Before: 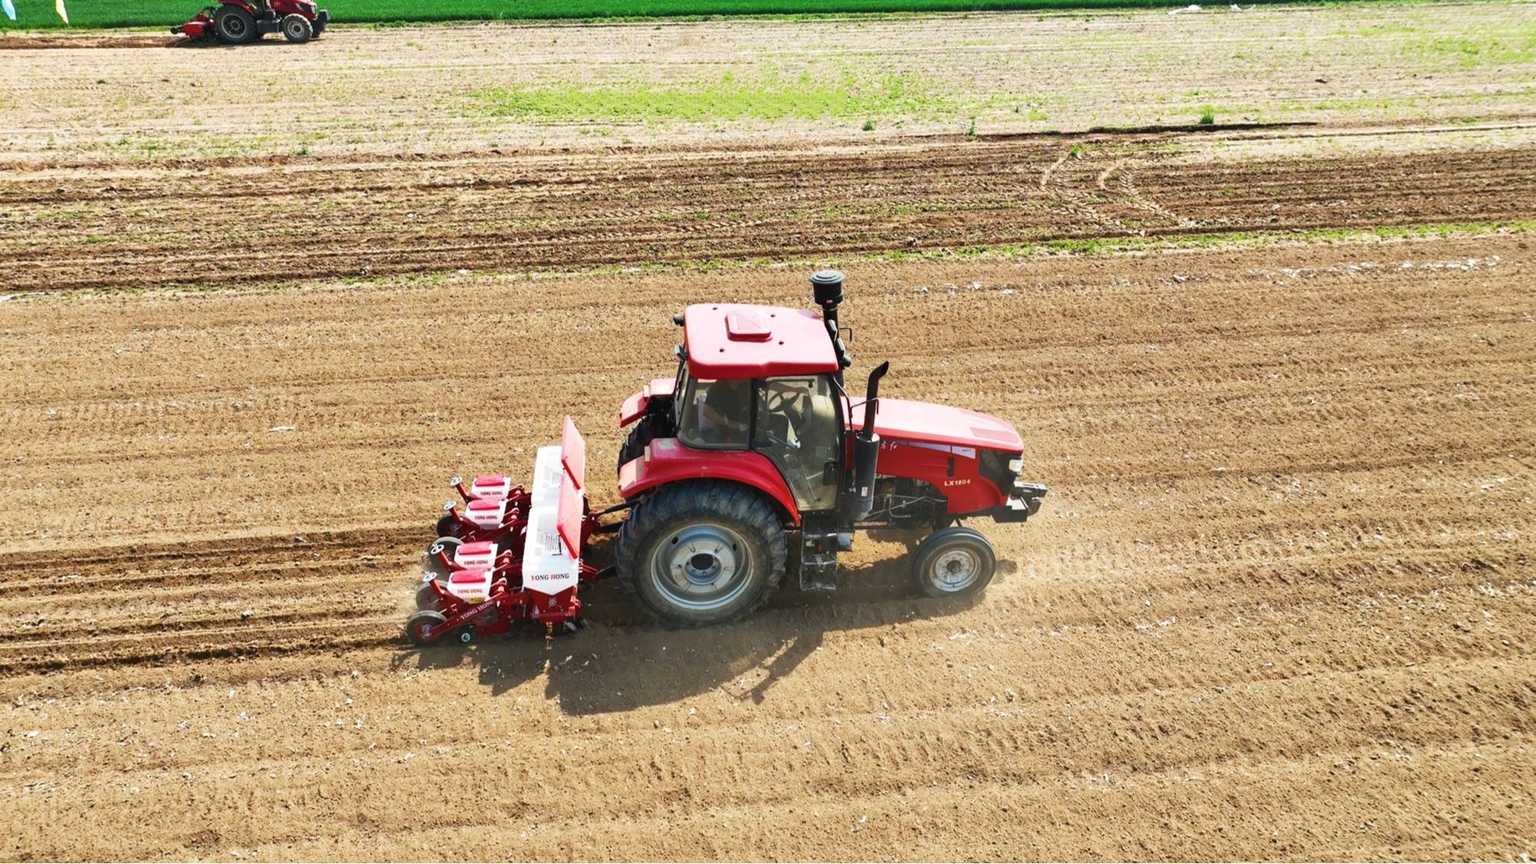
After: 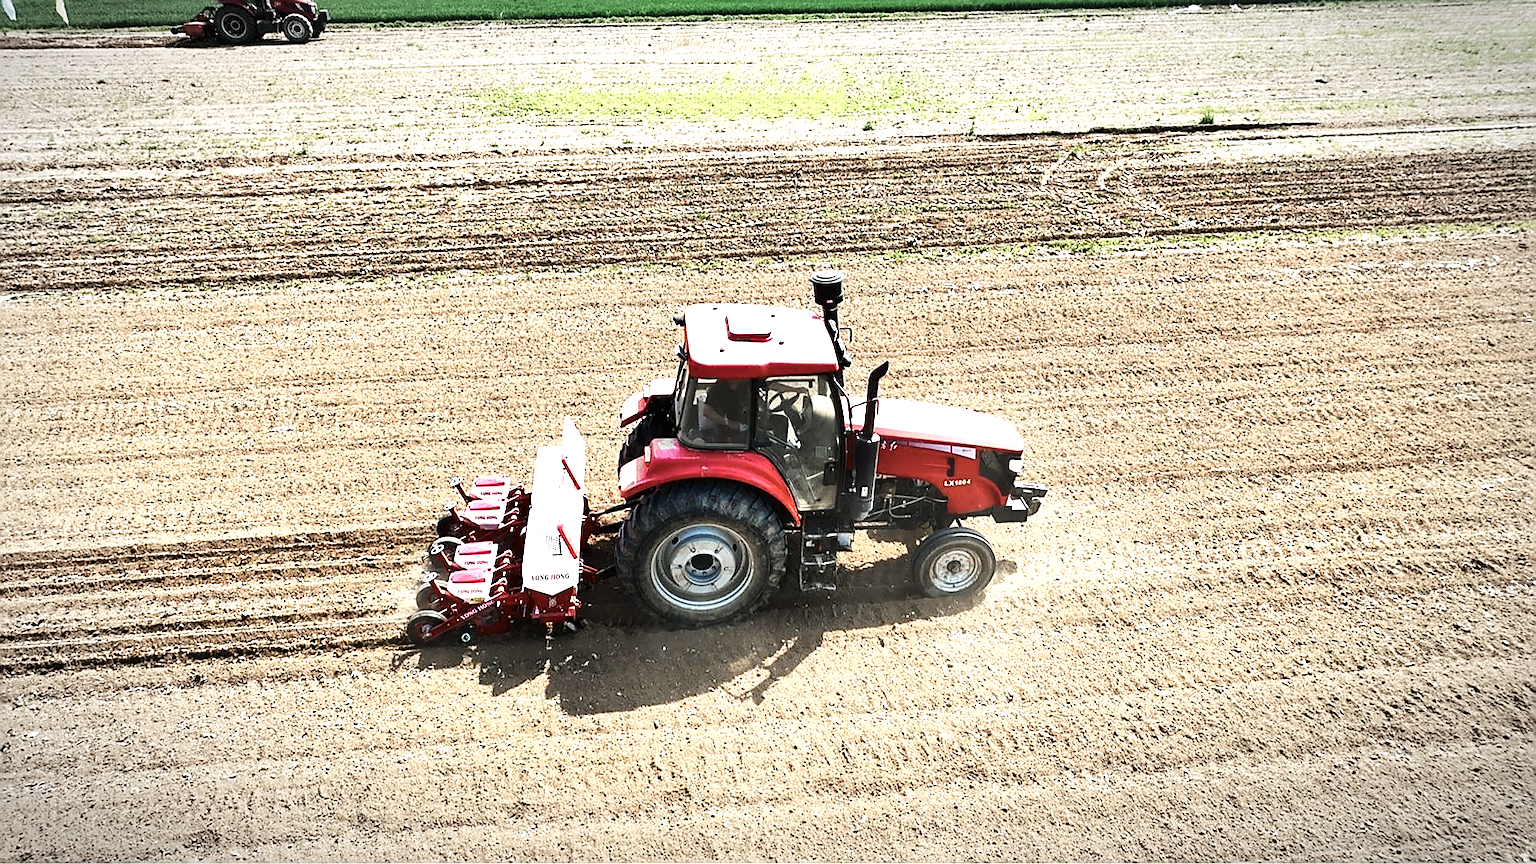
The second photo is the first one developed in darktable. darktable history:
exposure: exposure 0.77 EV, compensate highlight preservation false
vibrance: vibrance 0%
tone curve: curves: ch0 [(0, 0) (0.004, 0.001) (0.133, 0.112) (0.325, 0.362) (0.832, 0.893) (1, 1)], color space Lab, linked channels, preserve colors none
sharpen: radius 1.4, amount 1.25, threshold 0.7
vignetting: automatic ratio true
contrast brightness saturation: brightness -0.2, saturation 0.08
color zones: curves: ch0 [(0, 0.559) (0.153, 0.551) (0.229, 0.5) (0.429, 0.5) (0.571, 0.5) (0.714, 0.5) (0.857, 0.5) (1, 0.559)]; ch1 [(0, 0.417) (0.112, 0.336) (0.213, 0.26) (0.429, 0.34) (0.571, 0.35) (0.683, 0.331) (0.857, 0.344) (1, 0.417)]
